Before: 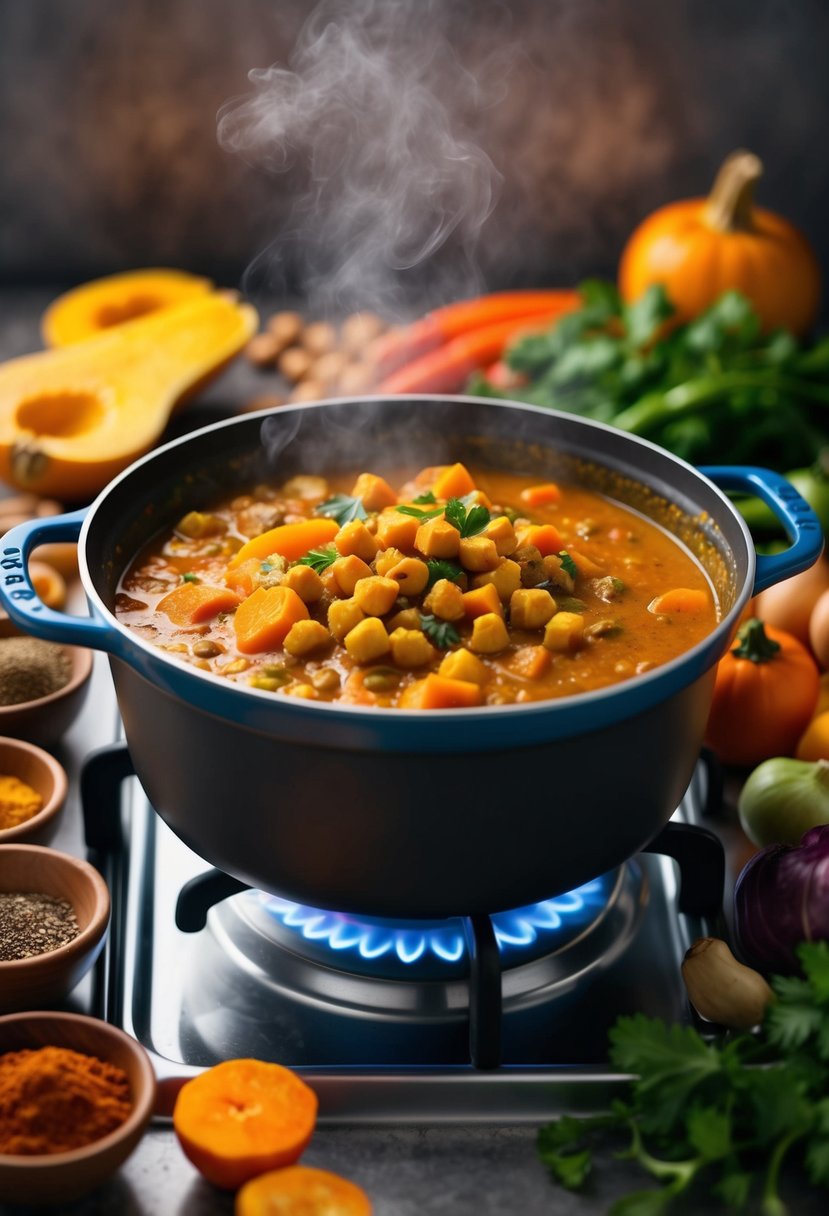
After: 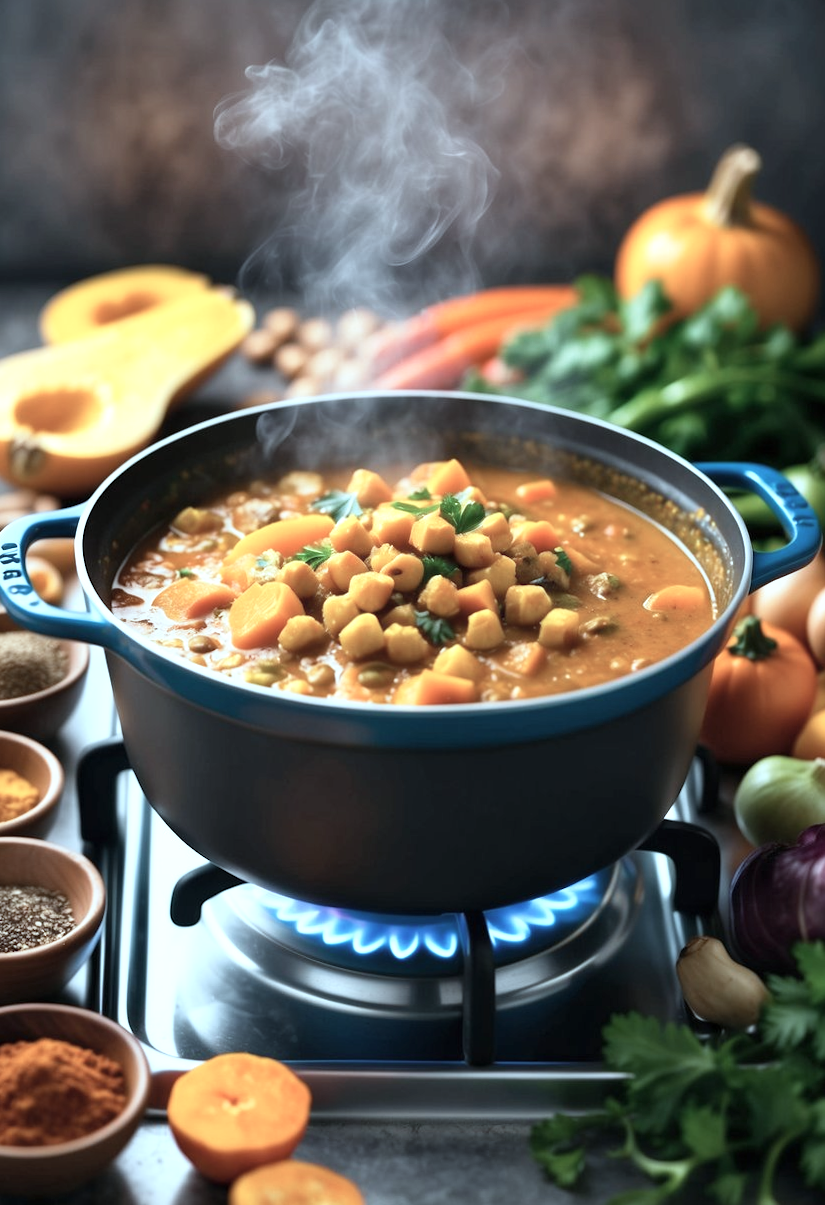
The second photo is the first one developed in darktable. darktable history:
exposure: exposure 0.6 EV, compensate highlight preservation false
color correction: highlights a* -12.64, highlights b* -18.1, saturation 0.7
rotate and perspective: rotation 0.192°, lens shift (horizontal) -0.015, crop left 0.005, crop right 0.996, crop top 0.006, crop bottom 0.99
tone curve: curves: ch0 [(0, 0) (0.003, 0.003) (0.011, 0.012) (0.025, 0.026) (0.044, 0.047) (0.069, 0.073) (0.1, 0.105) (0.136, 0.143) (0.177, 0.187) (0.224, 0.237) (0.277, 0.293) (0.335, 0.354) (0.399, 0.422) (0.468, 0.495) (0.543, 0.574) (0.623, 0.659) (0.709, 0.749) (0.801, 0.846) (0.898, 0.932) (1, 1)], preserve colors none
